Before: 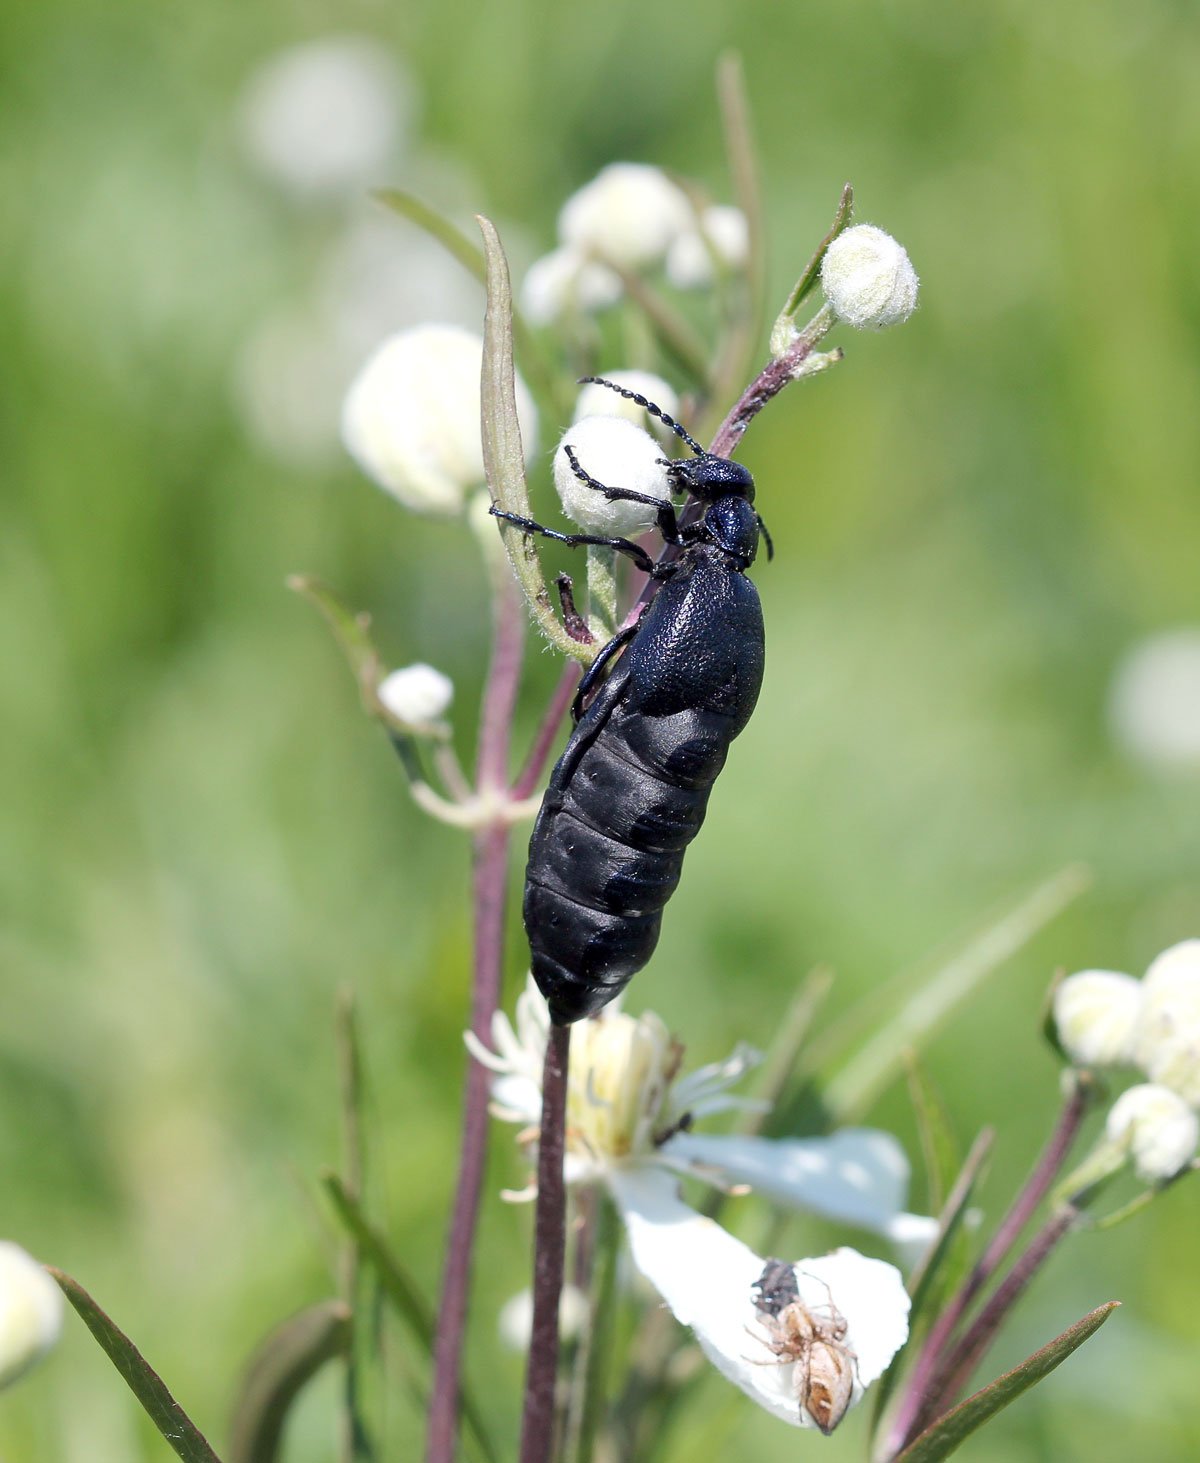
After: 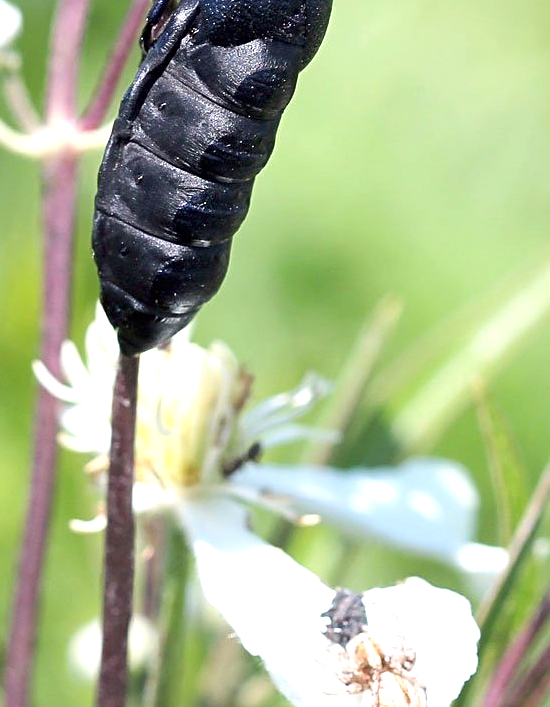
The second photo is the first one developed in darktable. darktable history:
crop: left 35.976%, top 45.819%, right 18.162%, bottom 5.807%
sharpen: radius 2.529, amount 0.323
exposure: black level correction 0, exposure 0.7 EV, compensate exposure bias true, compensate highlight preservation false
